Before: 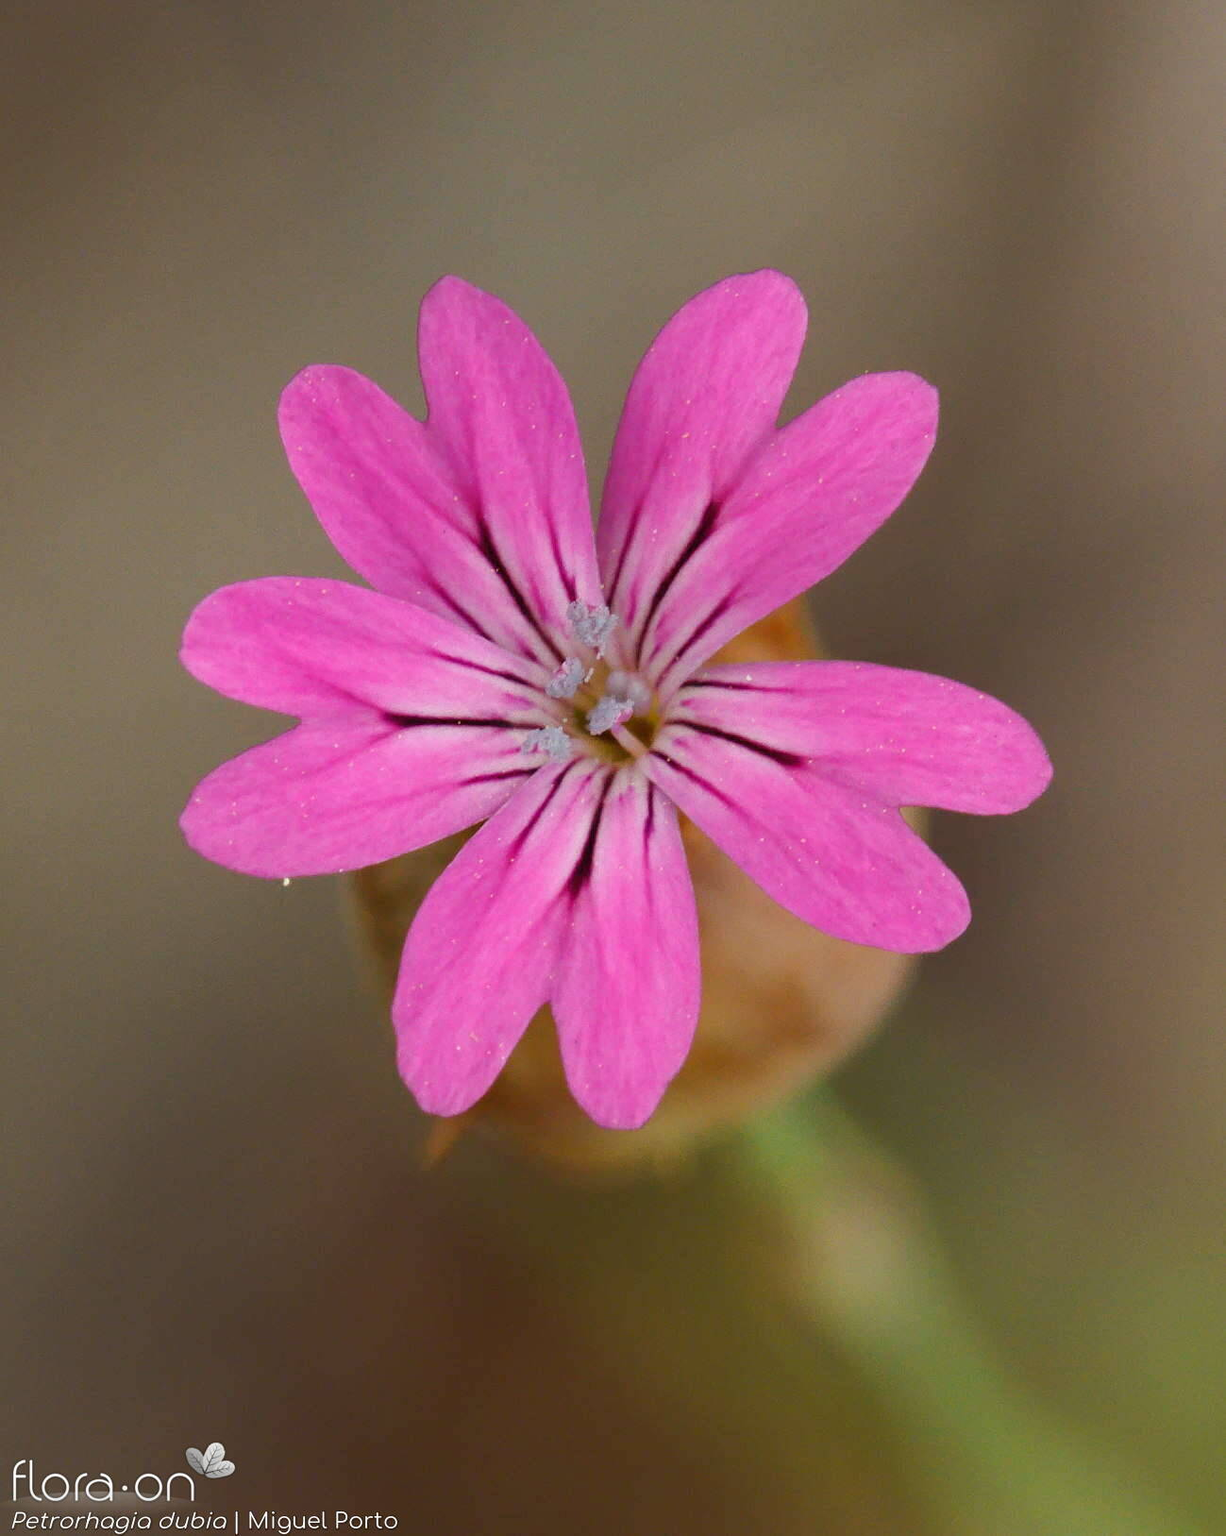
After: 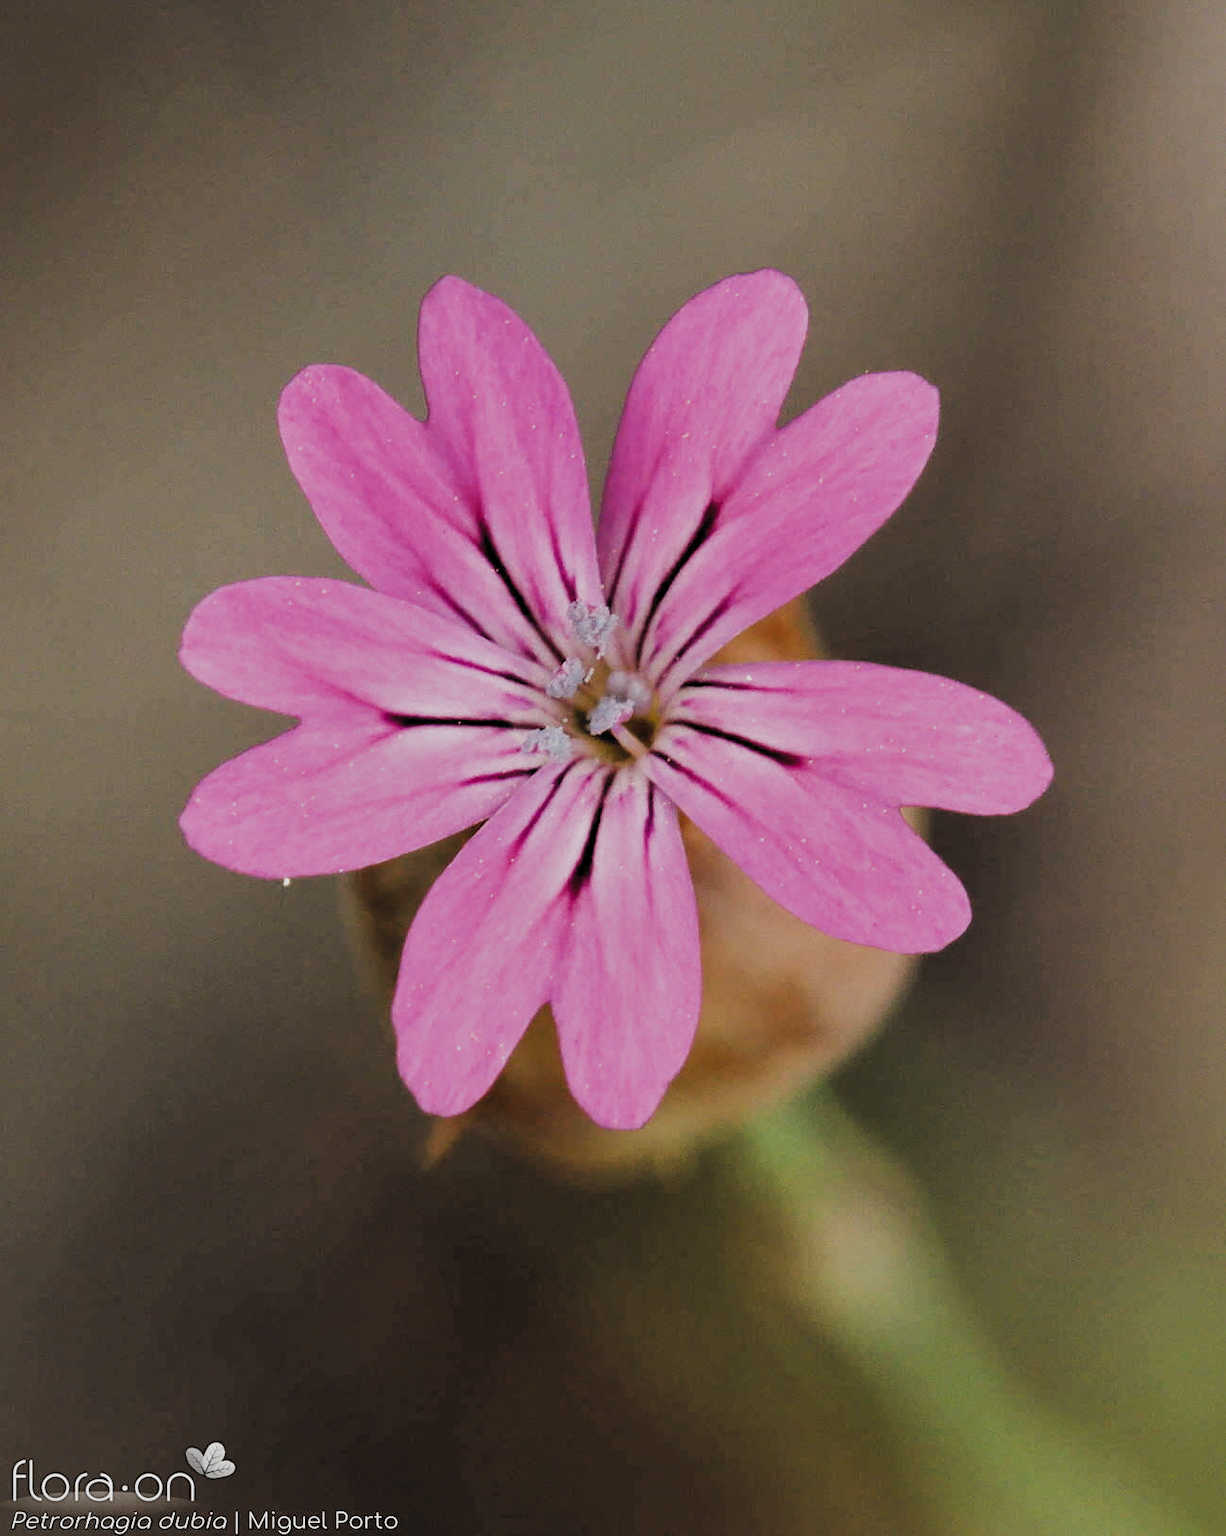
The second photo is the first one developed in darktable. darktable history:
filmic rgb: black relative exposure -5.02 EV, white relative exposure 3.96 EV, hardness 2.9, contrast 1.297, highlights saturation mix -31.43%, add noise in highlights 0.002, color science v3 (2019), use custom middle-gray values true, contrast in highlights soft
local contrast: mode bilateral grid, contrast 21, coarseness 50, detail 119%, midtone range 0.2
